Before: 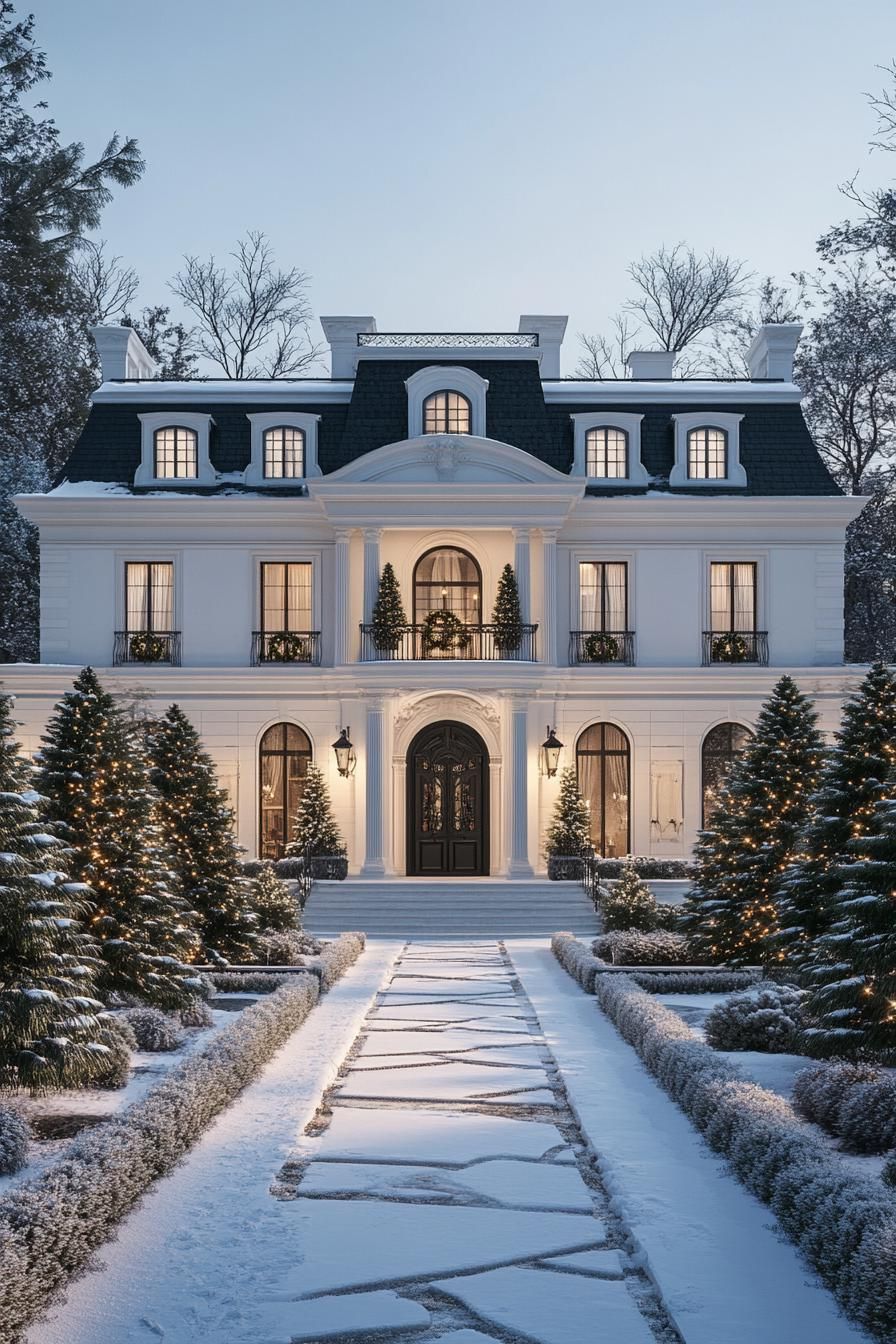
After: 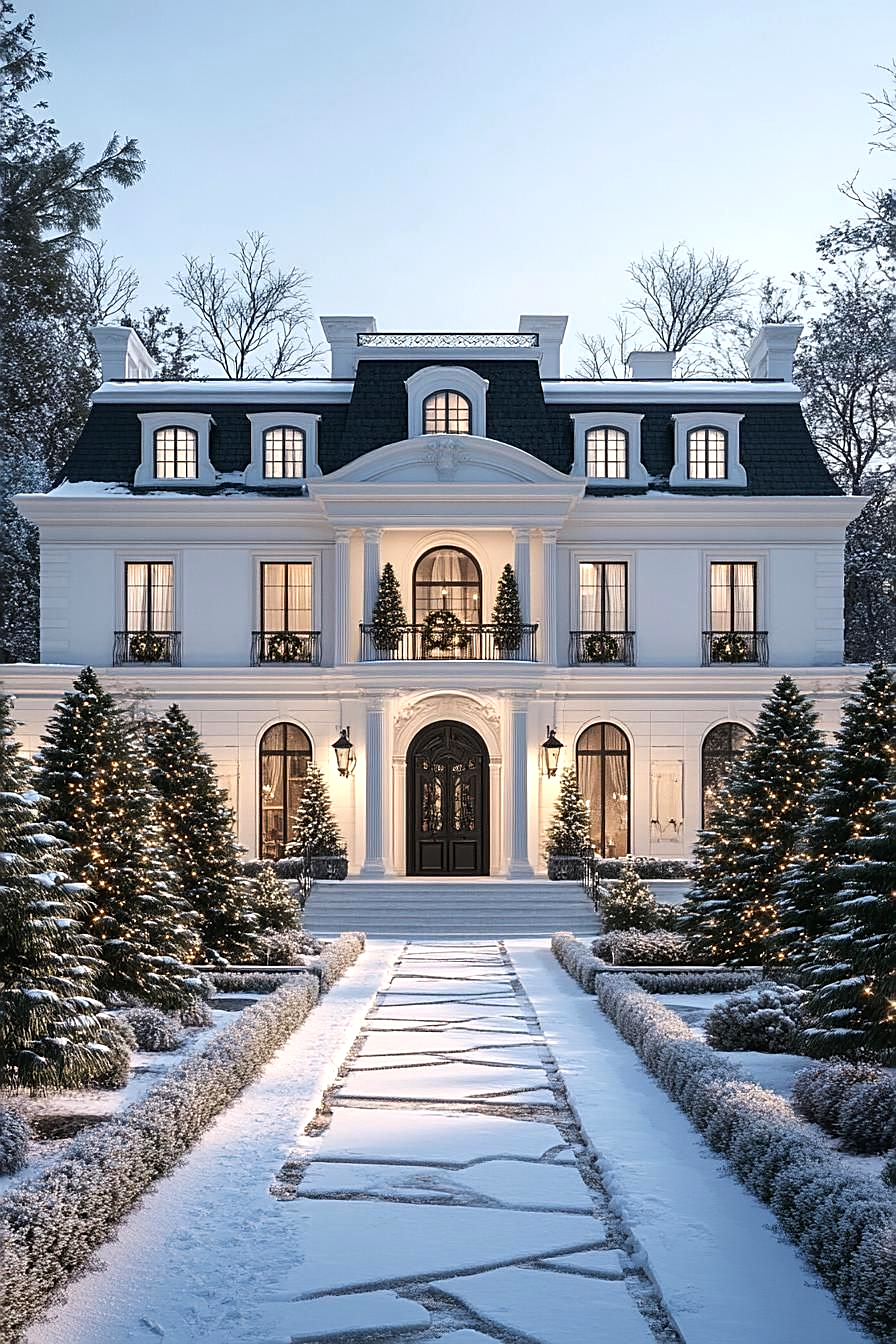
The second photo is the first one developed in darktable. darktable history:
sharpen: on, module defaults
tone equalizer: -8 EV -0.386 EV, -7 EV -0.364 EV, -6 EV -0.31 EV, -5 EV -0.24 EV, -3 EV 0.2 EV, -2 EV 0.332 EV, -1 EV 0.376 EV, +0 EV 0.396 EV
